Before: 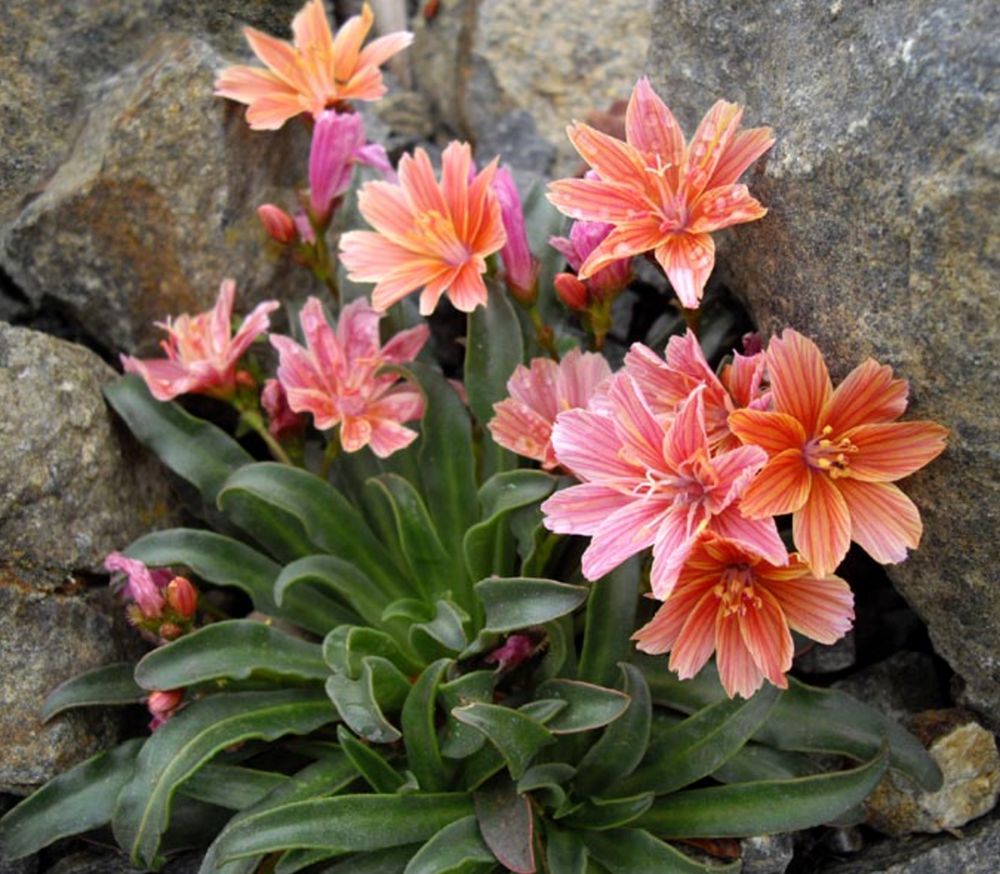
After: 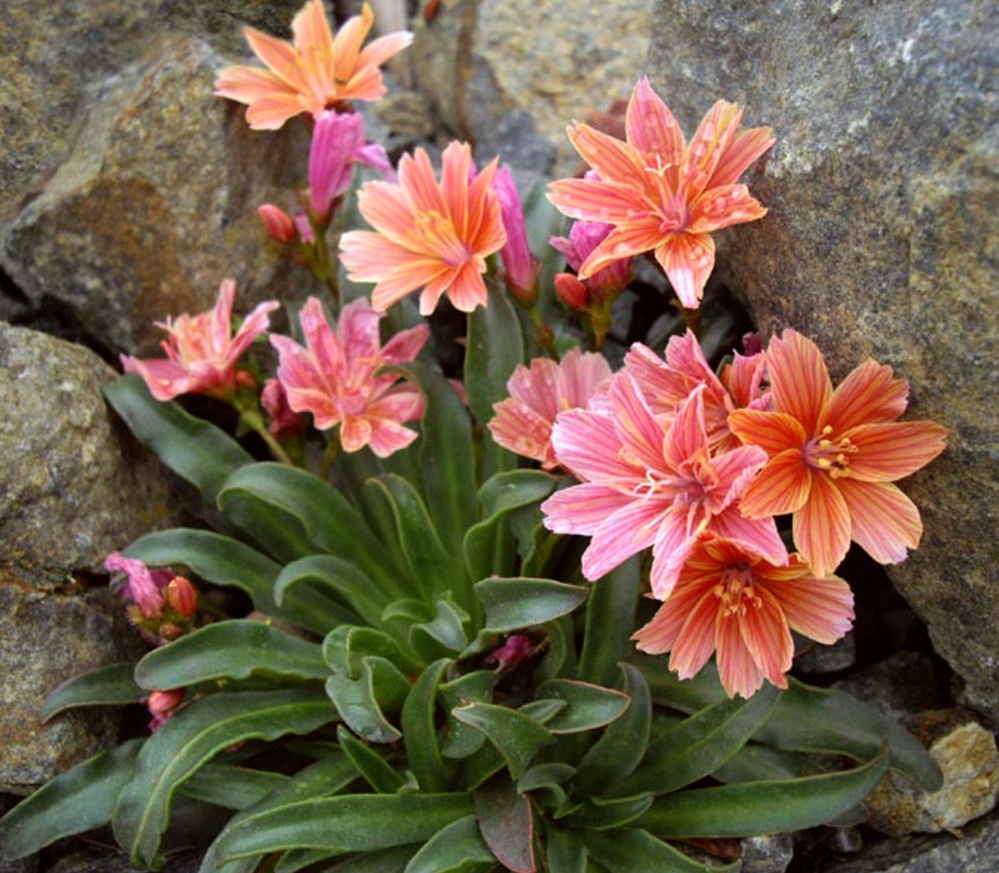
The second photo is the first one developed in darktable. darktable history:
velvia: on, module defaults
color correction: highlights a* -2.73, highlights b* -2.09, shadows a* 2.41, shadows b* 2.73
